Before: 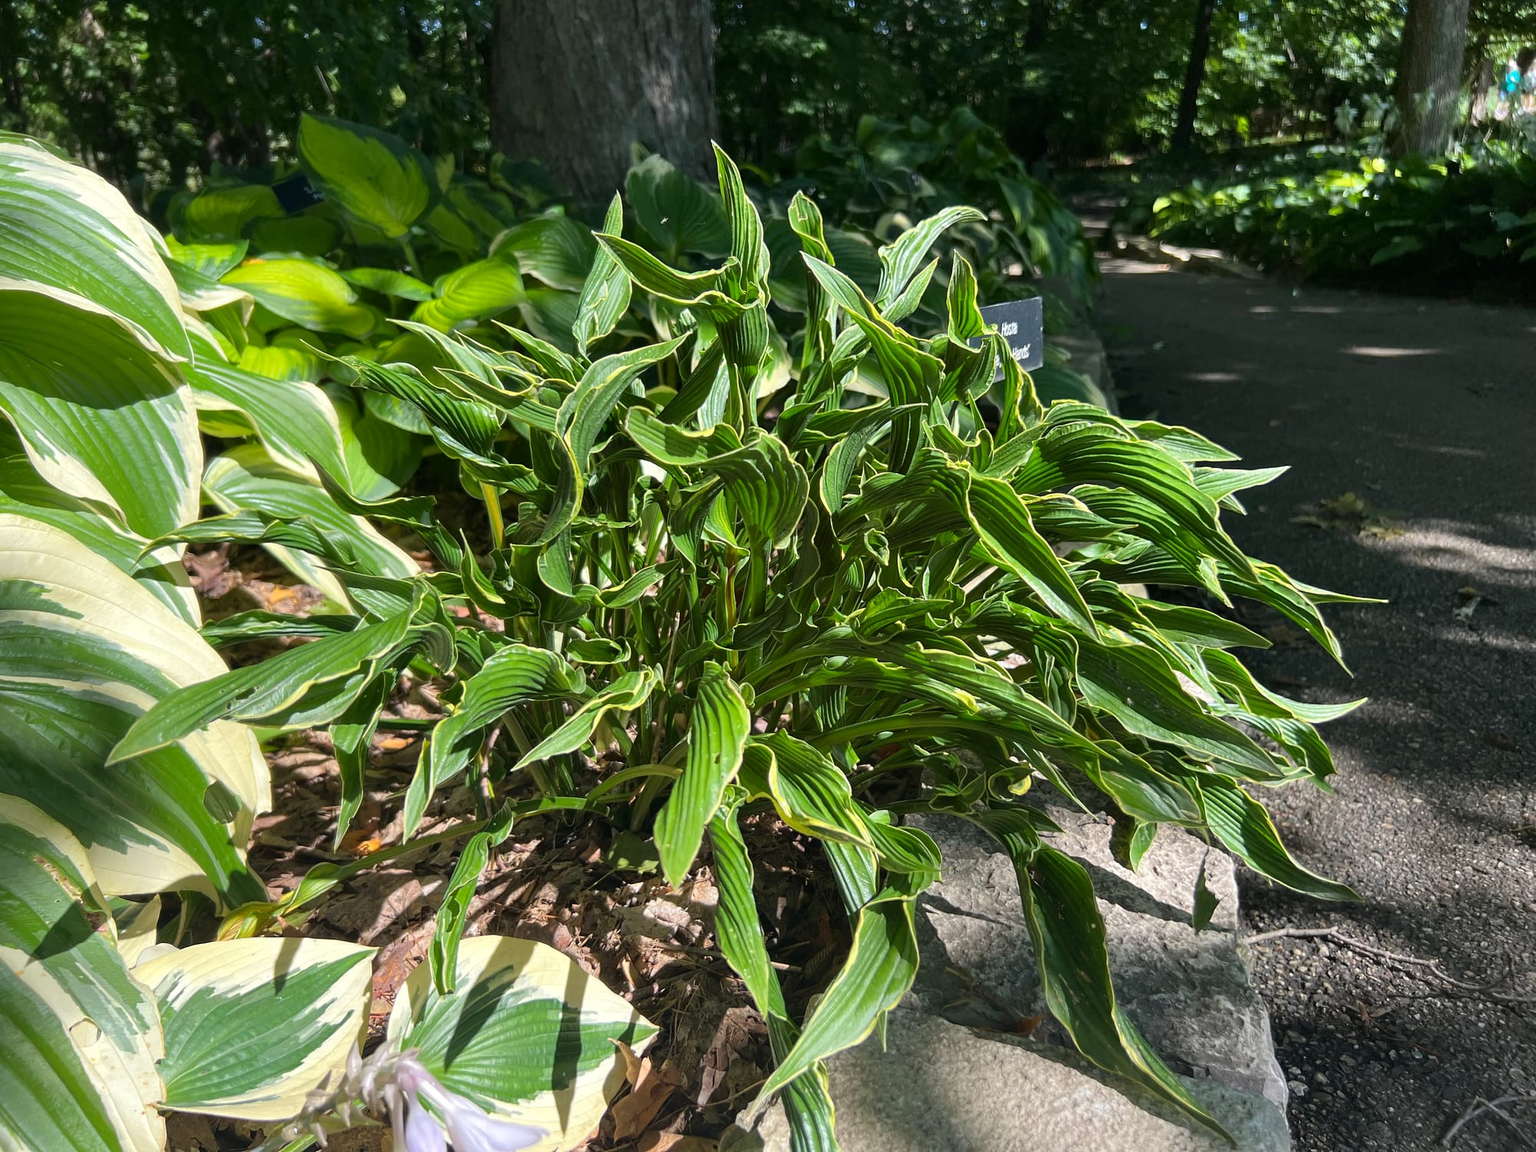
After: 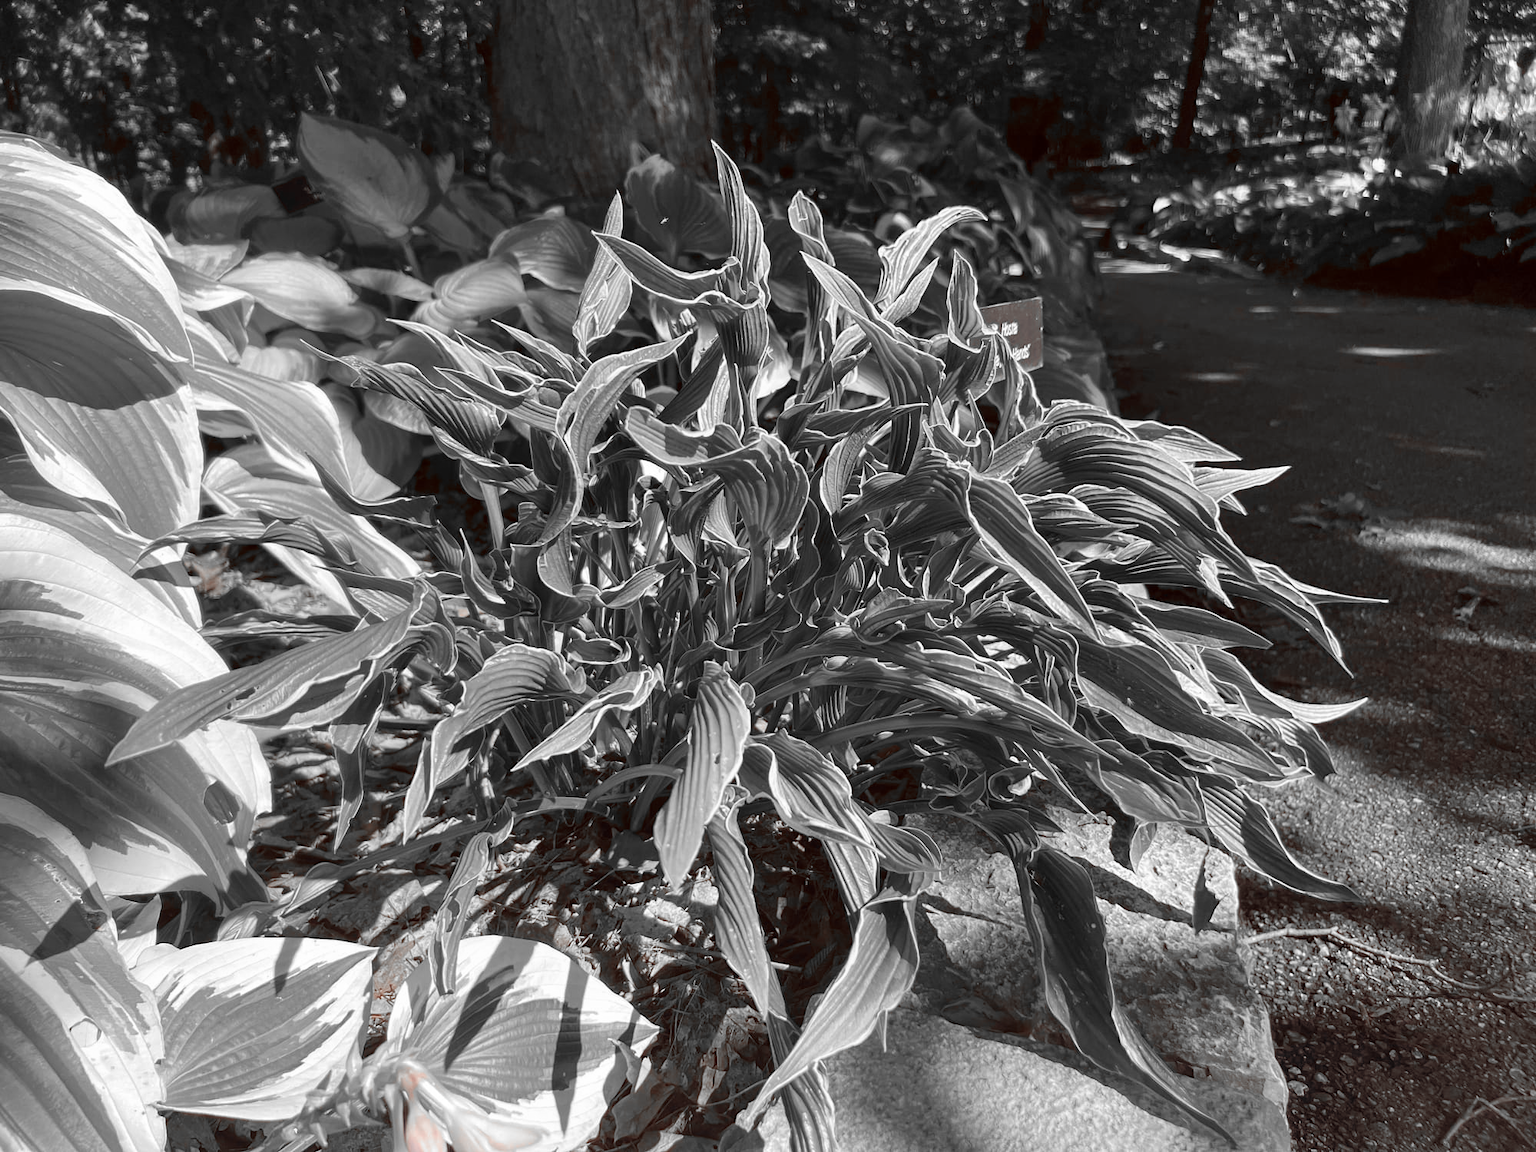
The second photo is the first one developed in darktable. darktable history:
color zones: curves: ch1 [(0, 0.006) (0.094, 0.285) (0.171, 0.001) (0.429, 0.001) (0.571, 0.003) (0.714, 0.004) (0.857, 0.004) (1, 0.006)]
rgb levels: preserve colors max RGB
color correction: highlights a* 10.12, highlights b* 39.04, shadows a* 14.62, shadows b* 3.37
